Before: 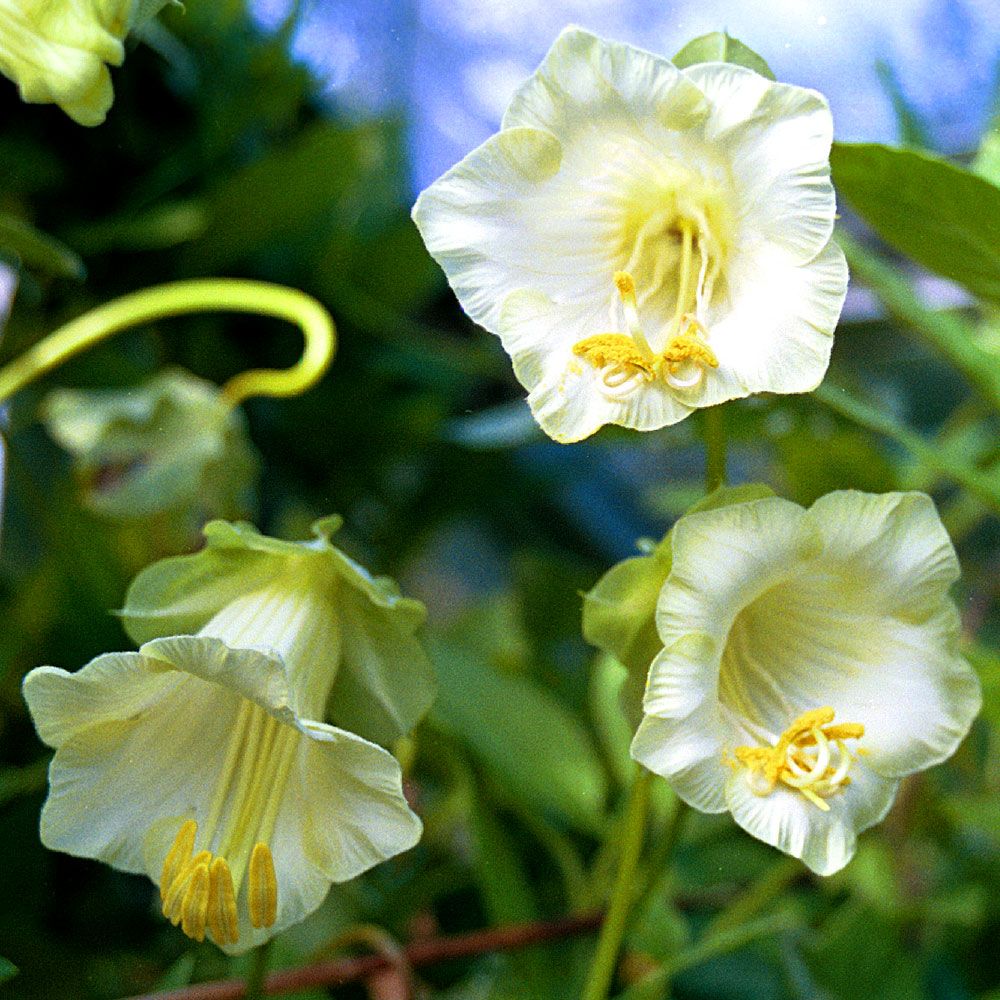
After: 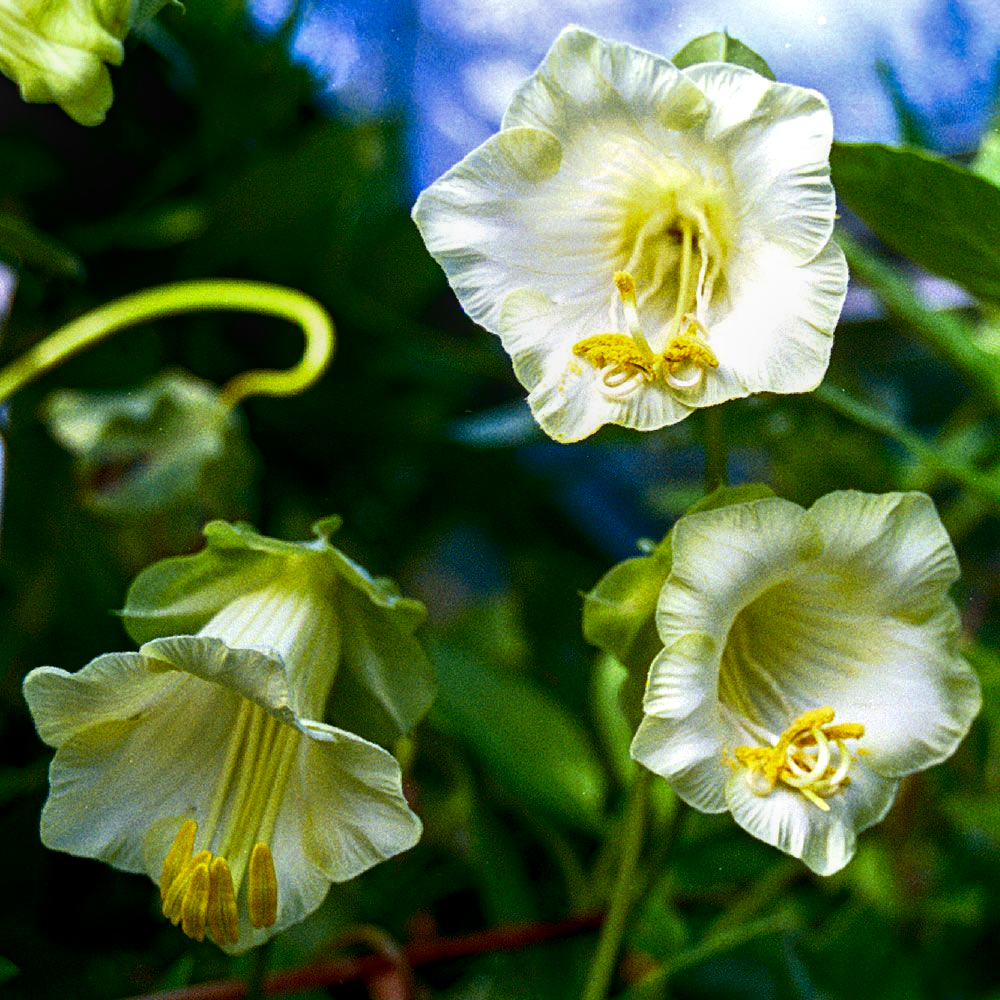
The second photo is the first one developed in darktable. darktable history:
contrast brightness saturation: contrast 0.101, brightness -0.274, saturation 0.145
local contrast: on, module defaults
